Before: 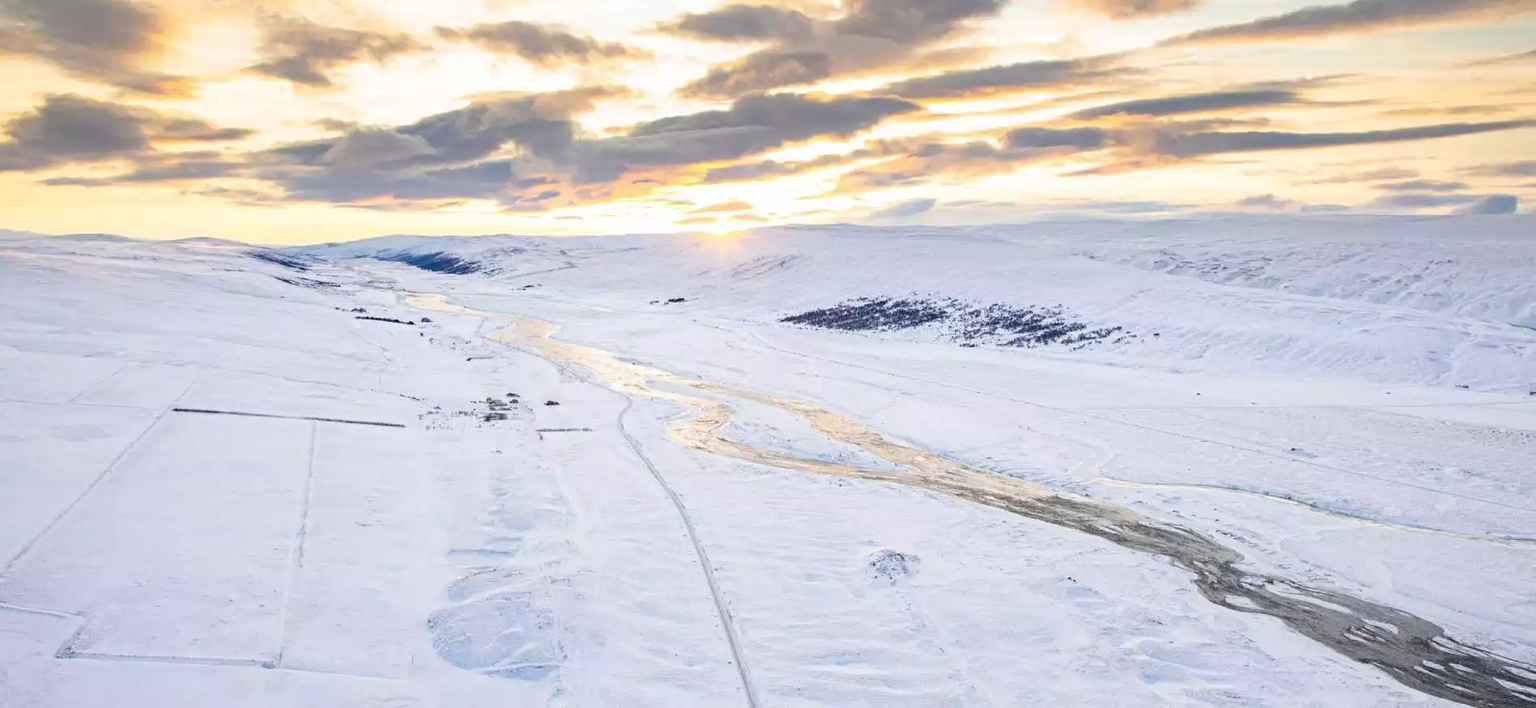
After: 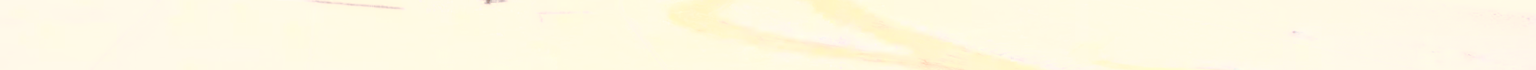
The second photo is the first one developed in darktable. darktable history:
white balance: red 1.138, green 0.996, blue 0.812
crop and rotate: top 59.084%, bottom 30.916%
bloom: size 0%, threshold 54.82%, strength 8.31%
color balance rgb: linear chroma grading › shadows 32%, linear chroma grading › global chroma -2%, linear chroma grading › mid-tones 4%, perceptual saturation grading › global saturation -2%, perceptual saturation grading › highlights -8%, perceptual saturation grading › mid-tones 8%, perceptual saturation grading › shadows 4%, perceptual brilliance grading › highlights 8%, perceptual brilliance grading › mid-tones 4%, perceptual brilliance grading › shadows 2%, global vibrance 16%, saturation formula JzAzBz (2021)
color balance: lift [1, 1.015, 1.004, 0.985], gamma [1, 0.958, 0.971, 1.042], gain [1, 0.956, 0.977, 1.044]
local contrast: on, module defaults
